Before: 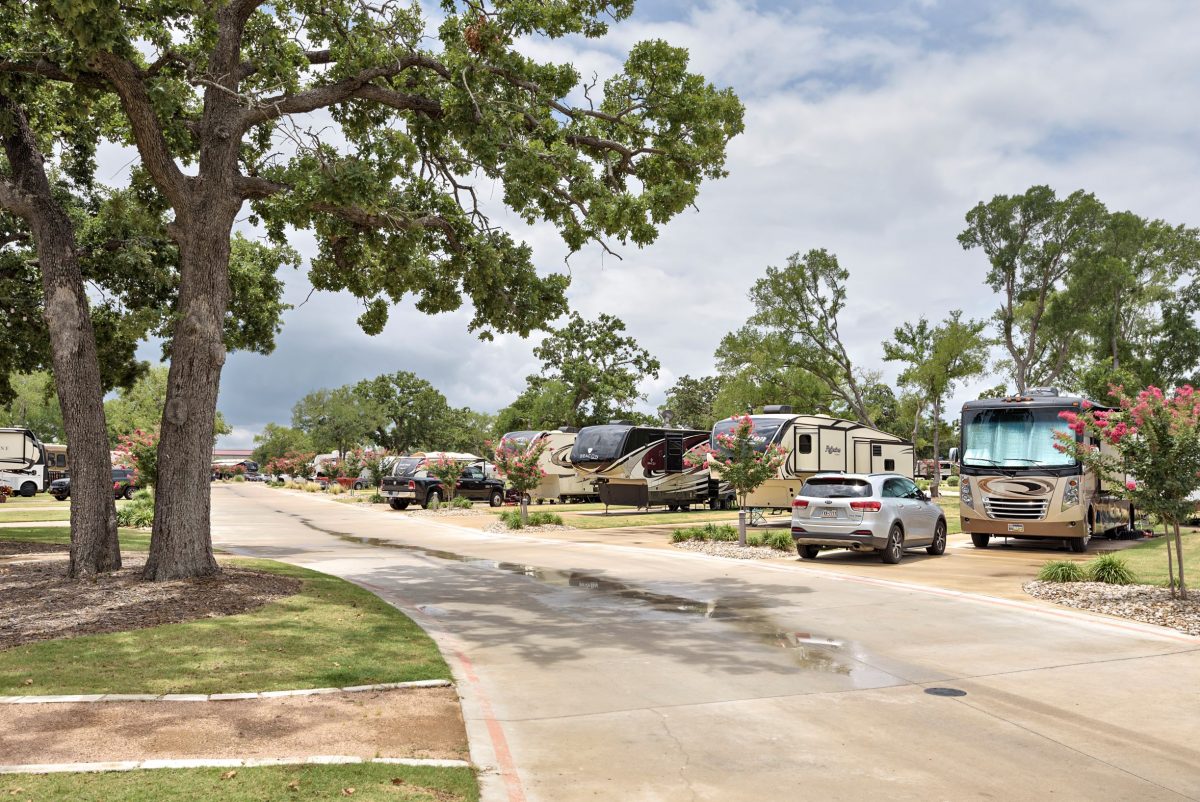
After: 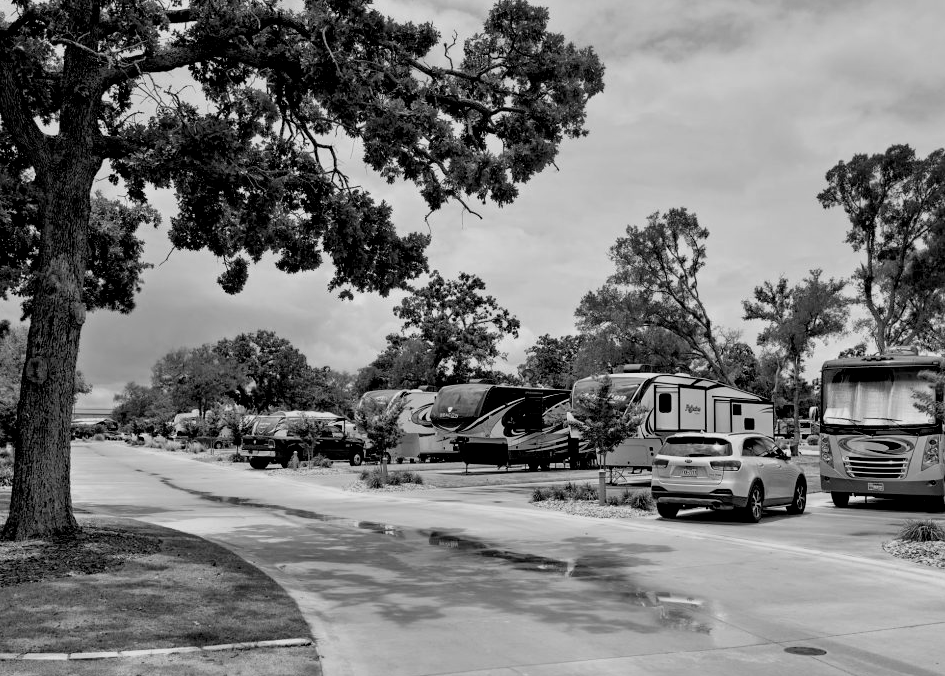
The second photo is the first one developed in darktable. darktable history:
exposure: black level correction 0.045, exposure -0.234 EV, compensate highlight preservation false
color calibration: output gray [0.246, 0.254, 0.501, 0], x 0.334, y 0.35, temperature 5424.59 K
crop: left 11.669%, top 5.204%, right 9.554%, bottom 10.505%
